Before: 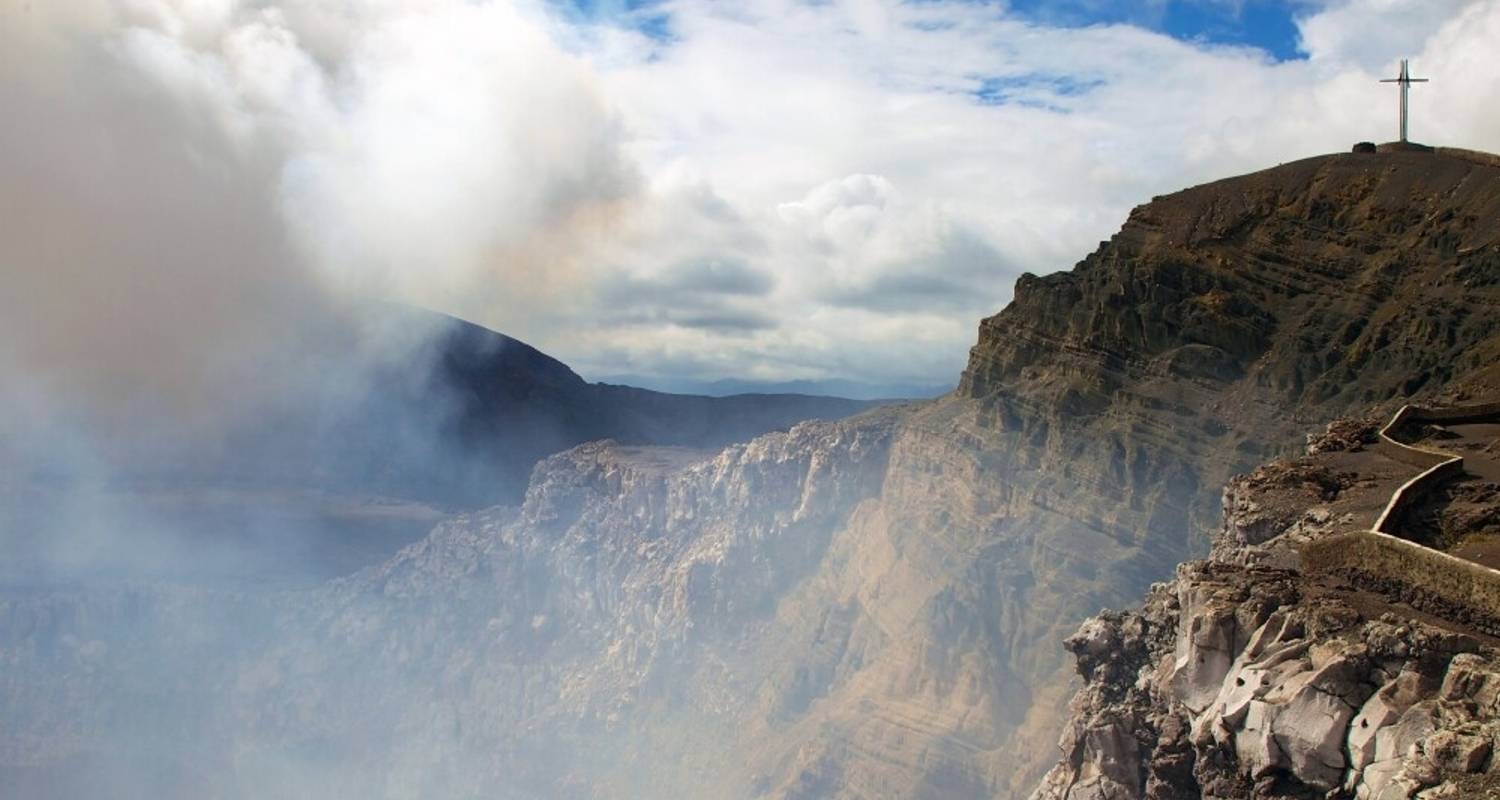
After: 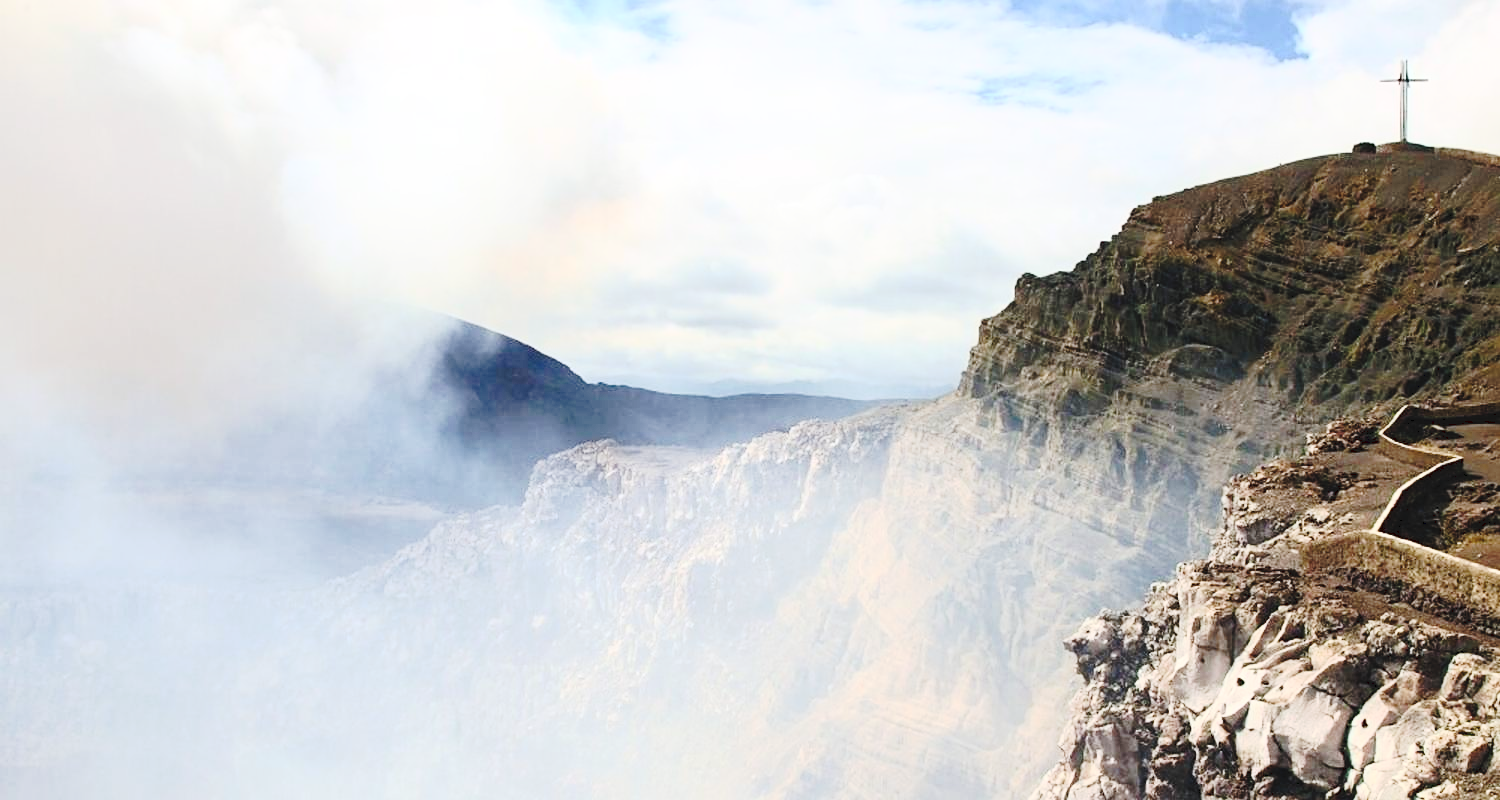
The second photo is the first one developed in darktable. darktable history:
haze removal: strength 0.032, distance 0.254, compatibility mode true, adaptive false
tone curve: curves: ch0 [(0, 0) (0.003, 0.049) (0.011, 0.052) (0.025, 0.057) (0.044, 0.069) (0.069, 0.076) (0.1, 0.09) (0.136, 0.111) (0.177, 0.15) (0.224, 0.197) (0.277, 0.267) (0.335, 0.366) (0.399, 0.477) (0.468, 0.561) (0.543, 0.651) (0.623, 0.733) (0.709, 0.804) (0.801, 0.869) (0.898, 0.924) (1, 1)], preserve colors none
contrast brightness saturation: contrast 0.377, brightness 0.526
sharpen: amount 0.201
